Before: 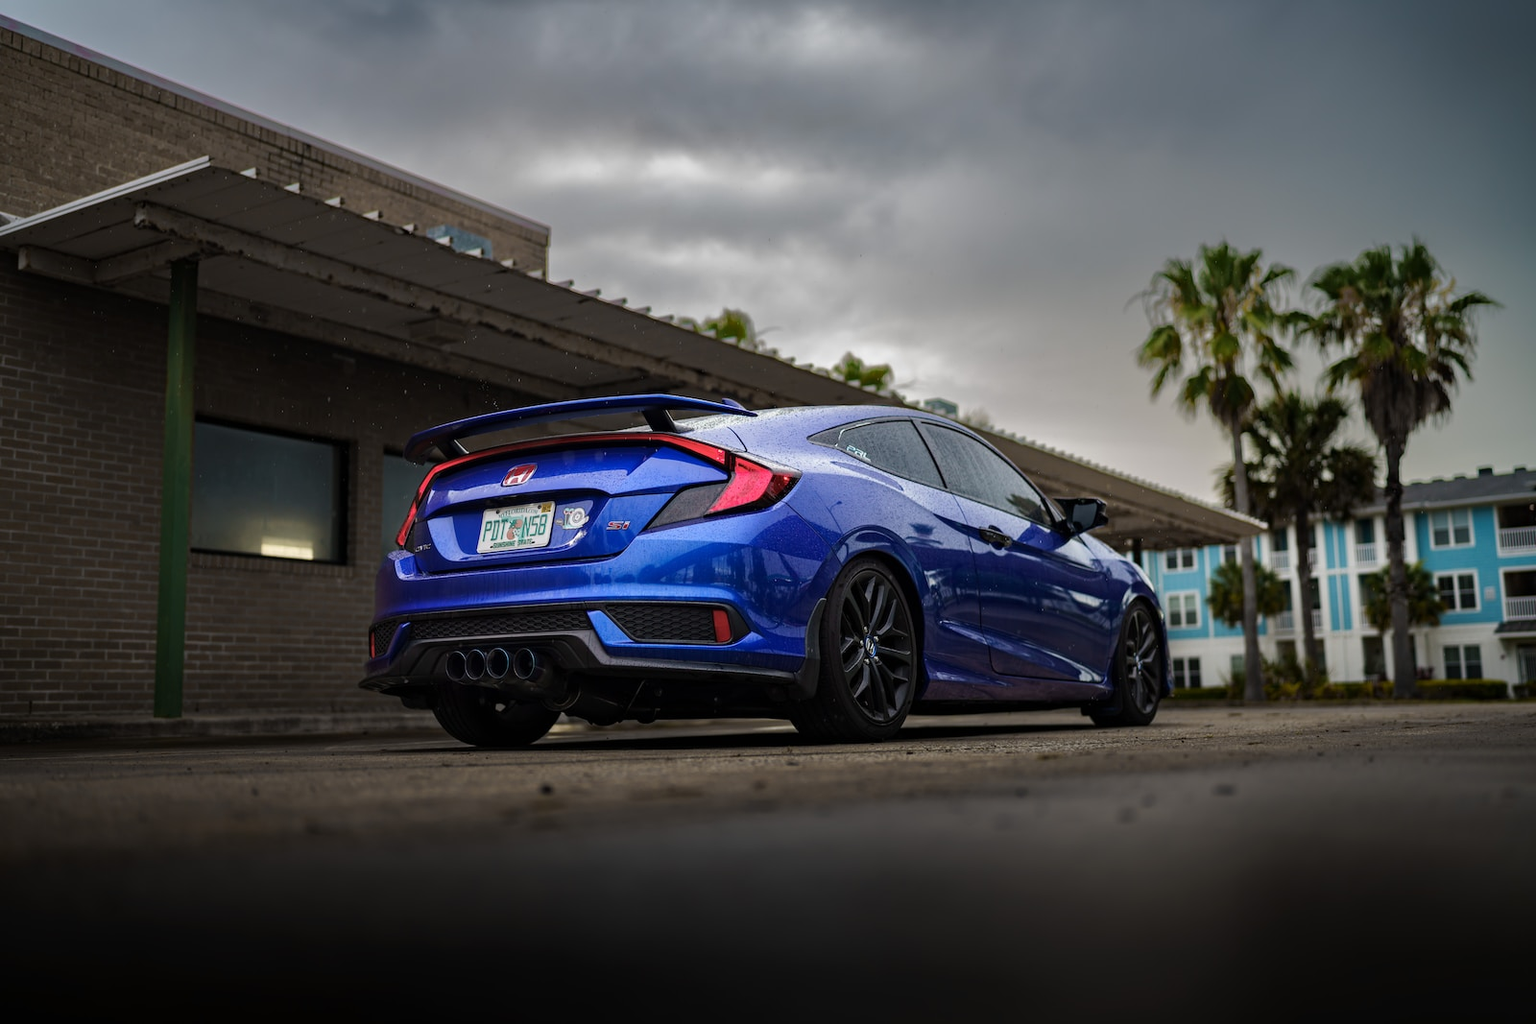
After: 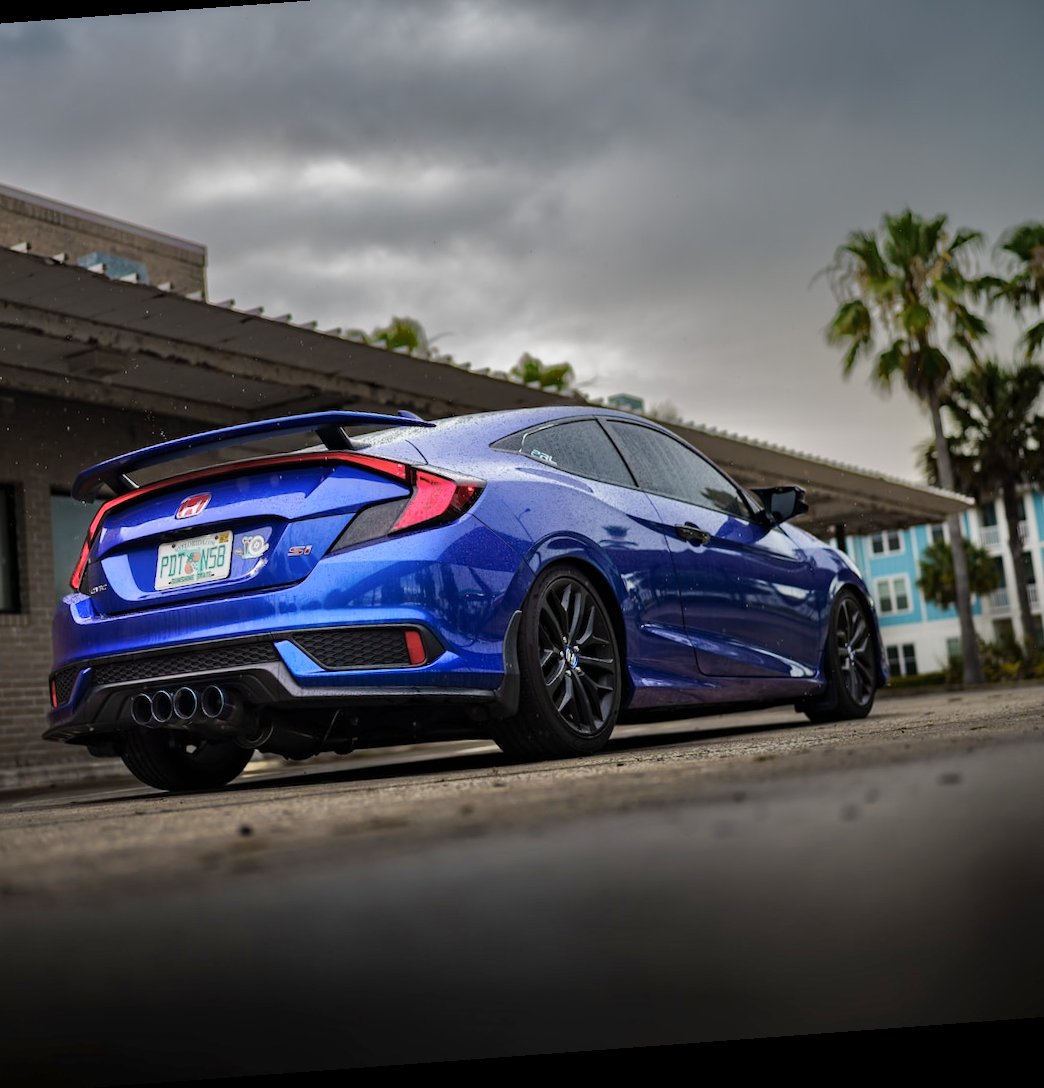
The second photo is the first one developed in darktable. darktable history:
shadows and highlights: highlights color adjustment 0%, low approximation 0.01, soften with gaussian
rotate and perspective: rotation -4.25°, automatic cropping off
crop and rotate: left 22.918%, top 5.629%, right 14.711%, bottom 2.247%
